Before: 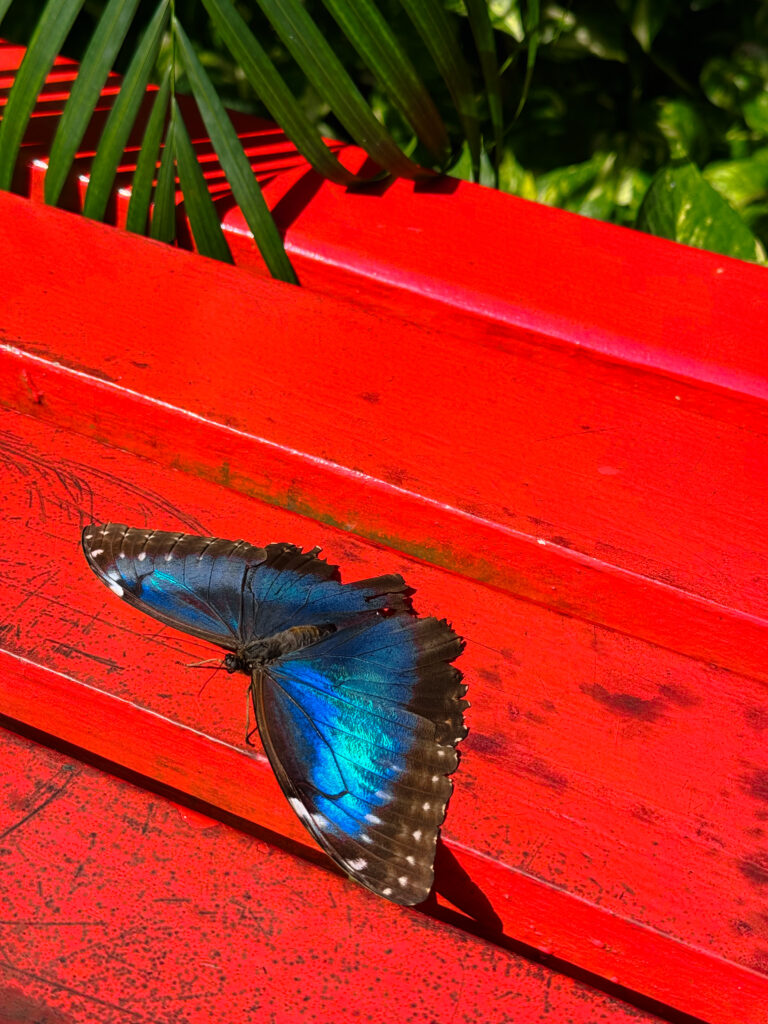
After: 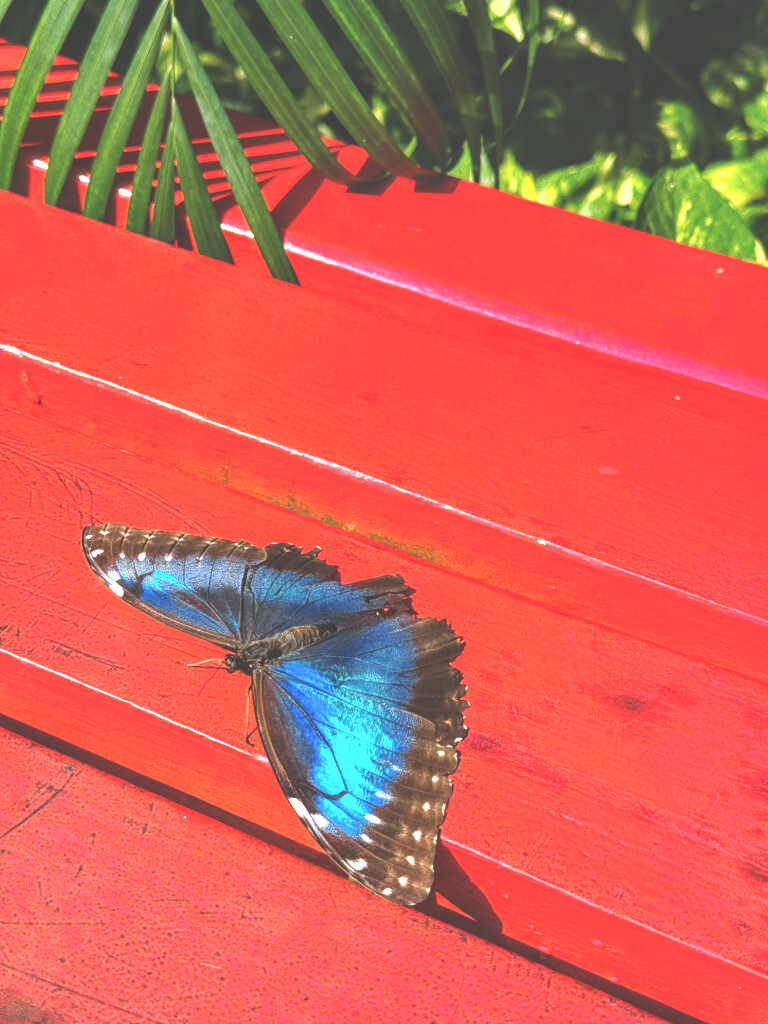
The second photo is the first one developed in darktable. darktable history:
local contrast: on, module defaults
exposure: black level correction -0.024, exposure 1.395 EV, compensate exposure bias true, compensate highlight preservation false
